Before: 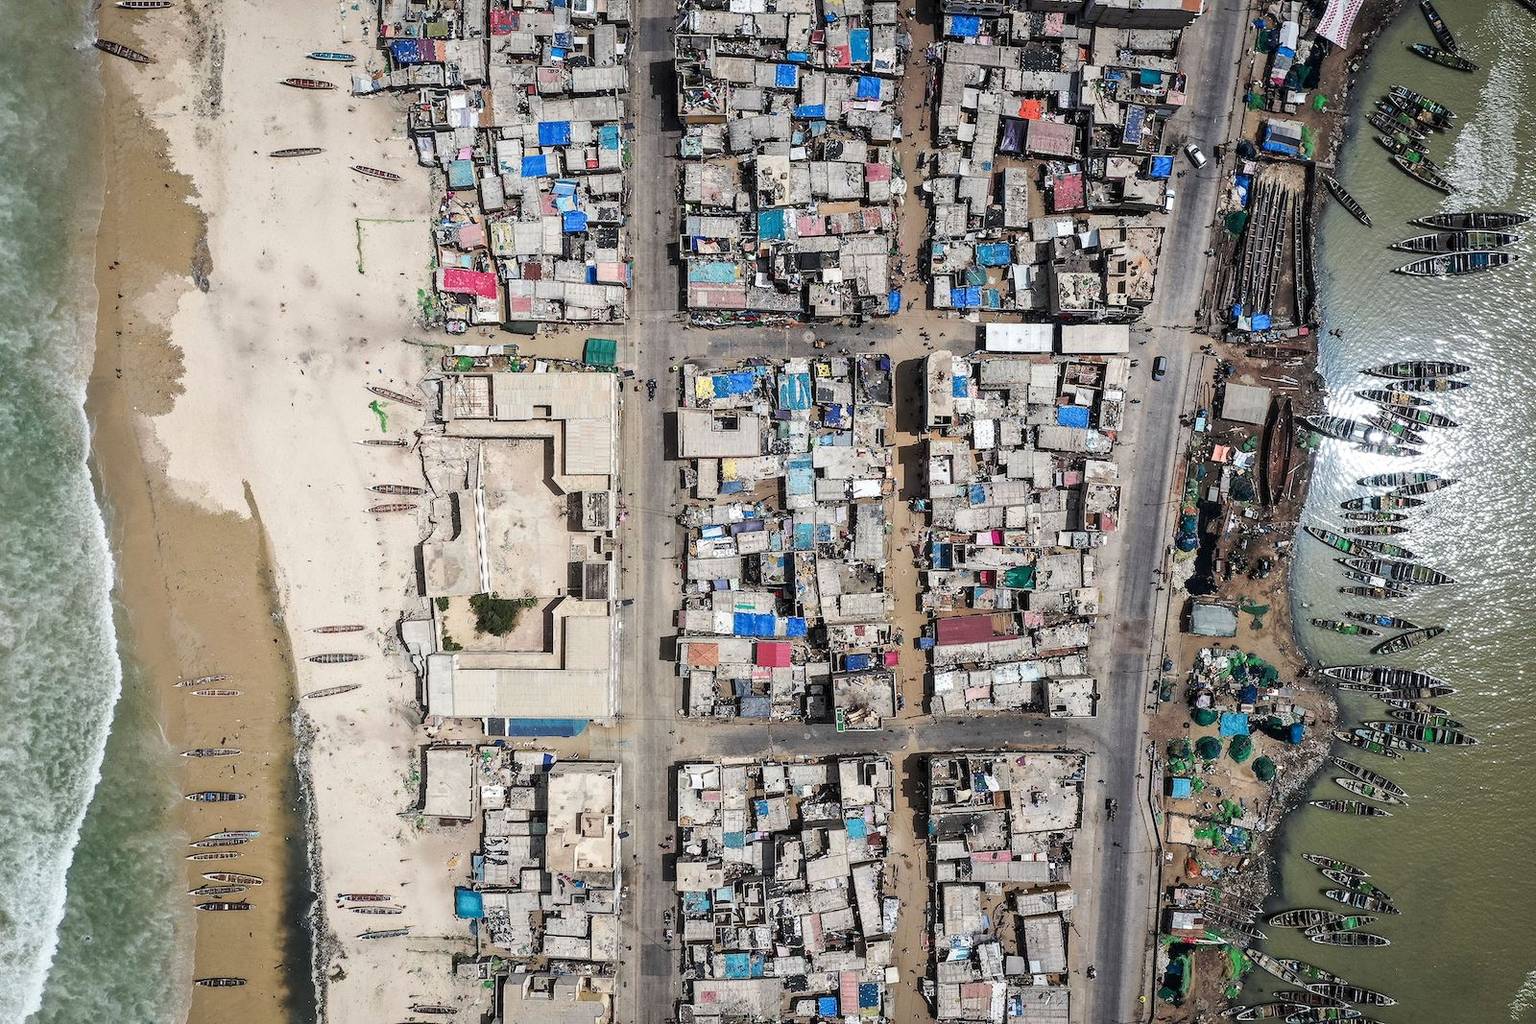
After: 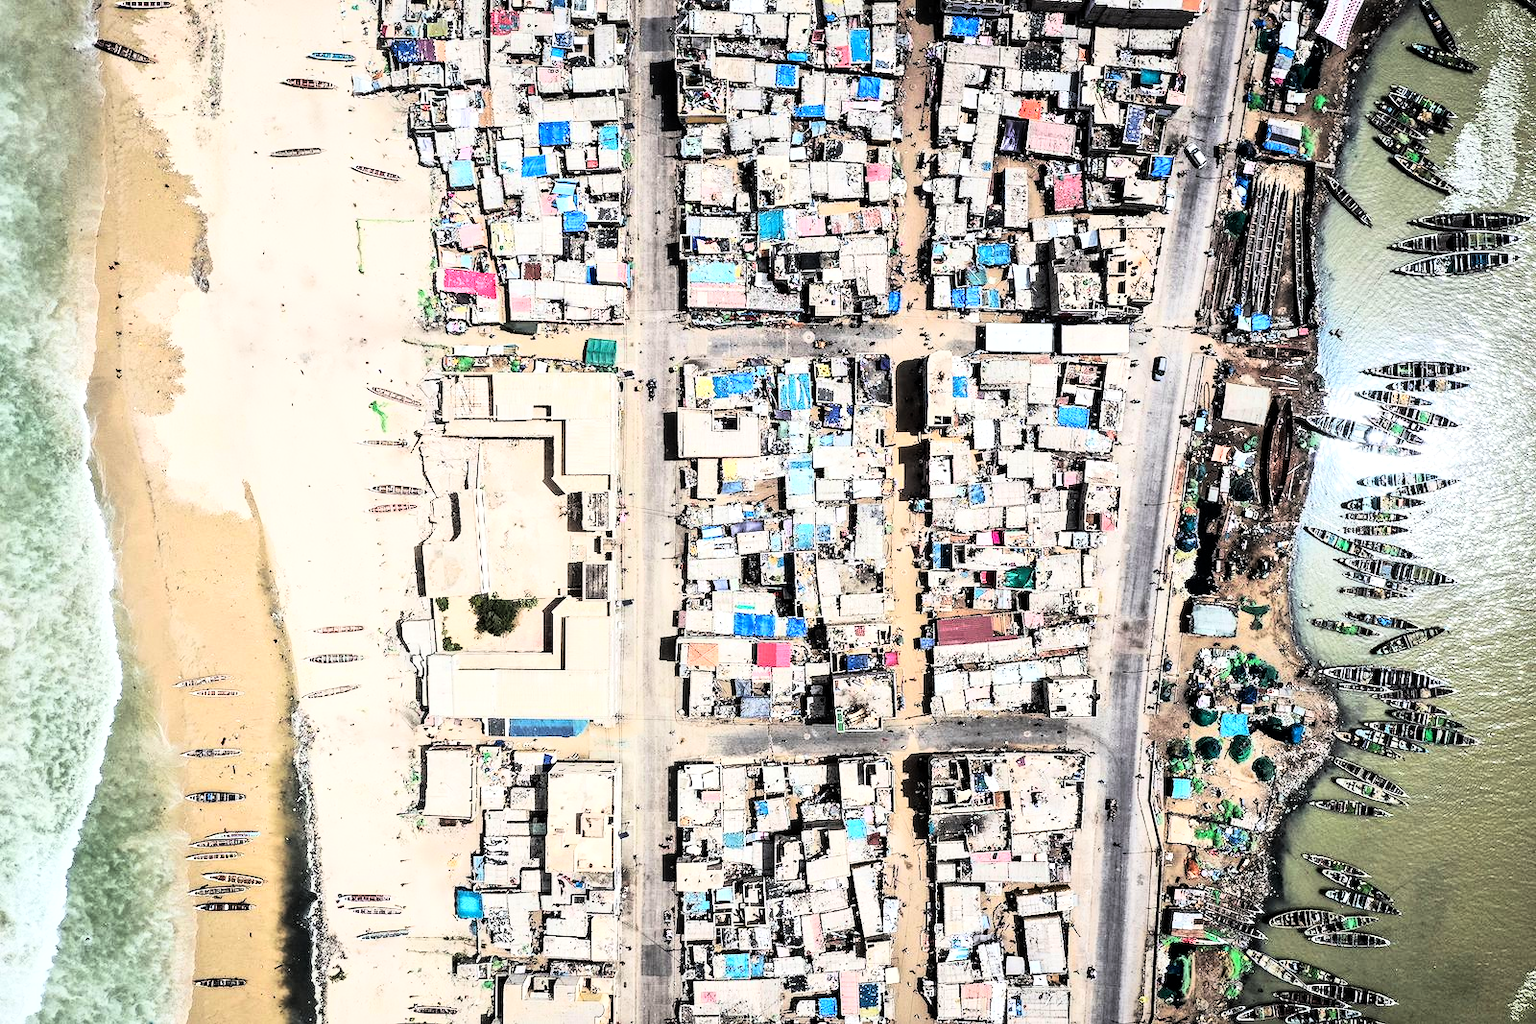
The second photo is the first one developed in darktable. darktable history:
rgb curve: curves: ch0 [(0, 0) (0.21, 0.15) (0.24, 0.21) (0.5, 0.75) (0.75, 0.96) (0.89, 0.99) (1, 1)]; ch1 [(0, 0.02) (0.21, 0.13) (0.25, 0.2) (0.5, 0.67) (0.75, 0.9) (0.89, 0.97) (1, 1)]; ch2 [(0, 0.02) (0.21, 0.13) (0.25, 0.2) (0.5, 0.67) (0.75, 0.9) (0.89, 0.97) (1, 1)], compensate middle gray true
local contrast: mode bilateral grid, contrast 20, coarseness 50, detail 120%, midtone range 0.2
